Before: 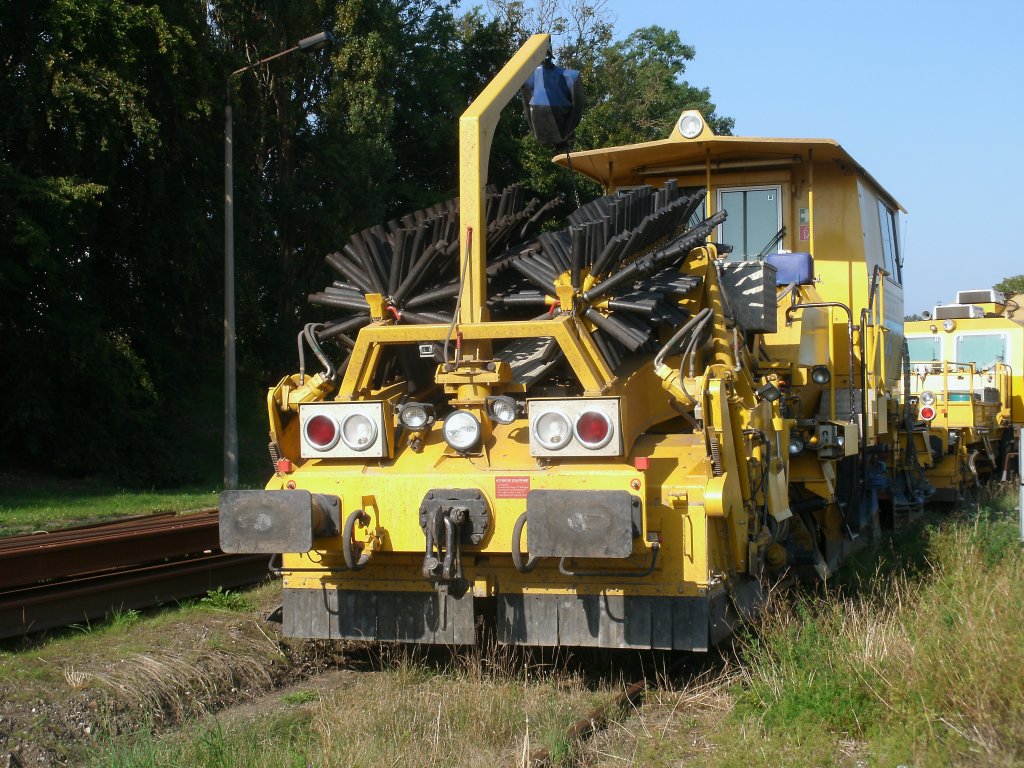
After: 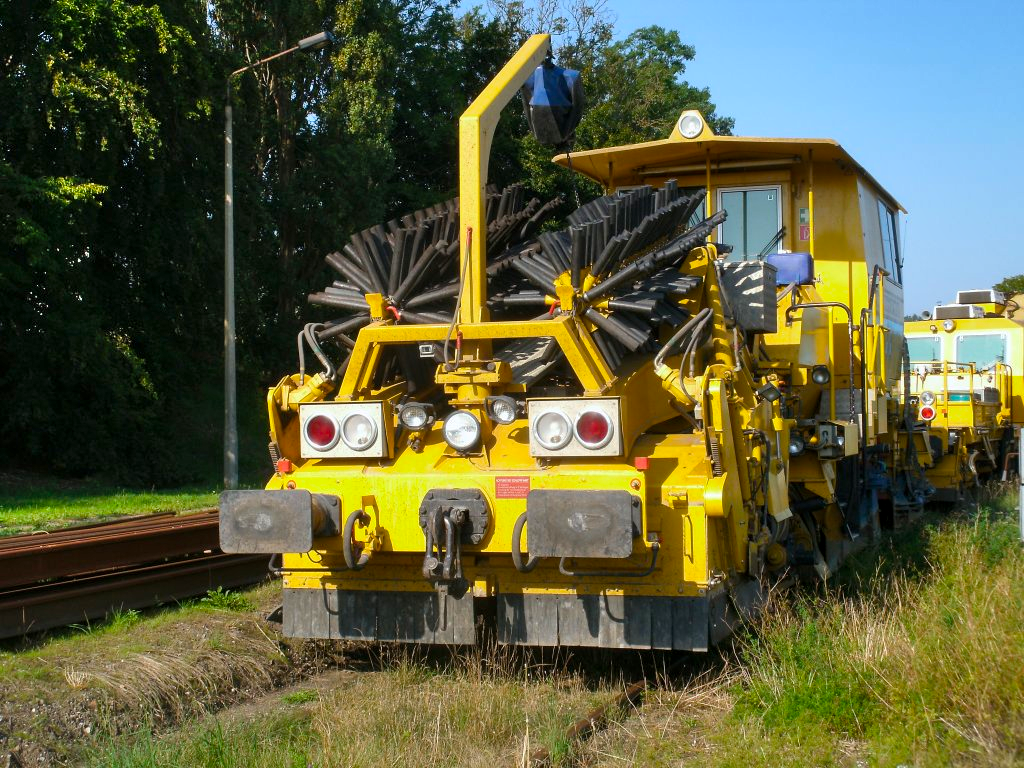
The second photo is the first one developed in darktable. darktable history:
color balance rgb: perceptual saturation grading › global saturation 25%, global vibrance 20%
shadows and highlights: soften with gaussian
local contrast: highlights 100%, shadows 100%, detail 120%, midtone range 0.2
